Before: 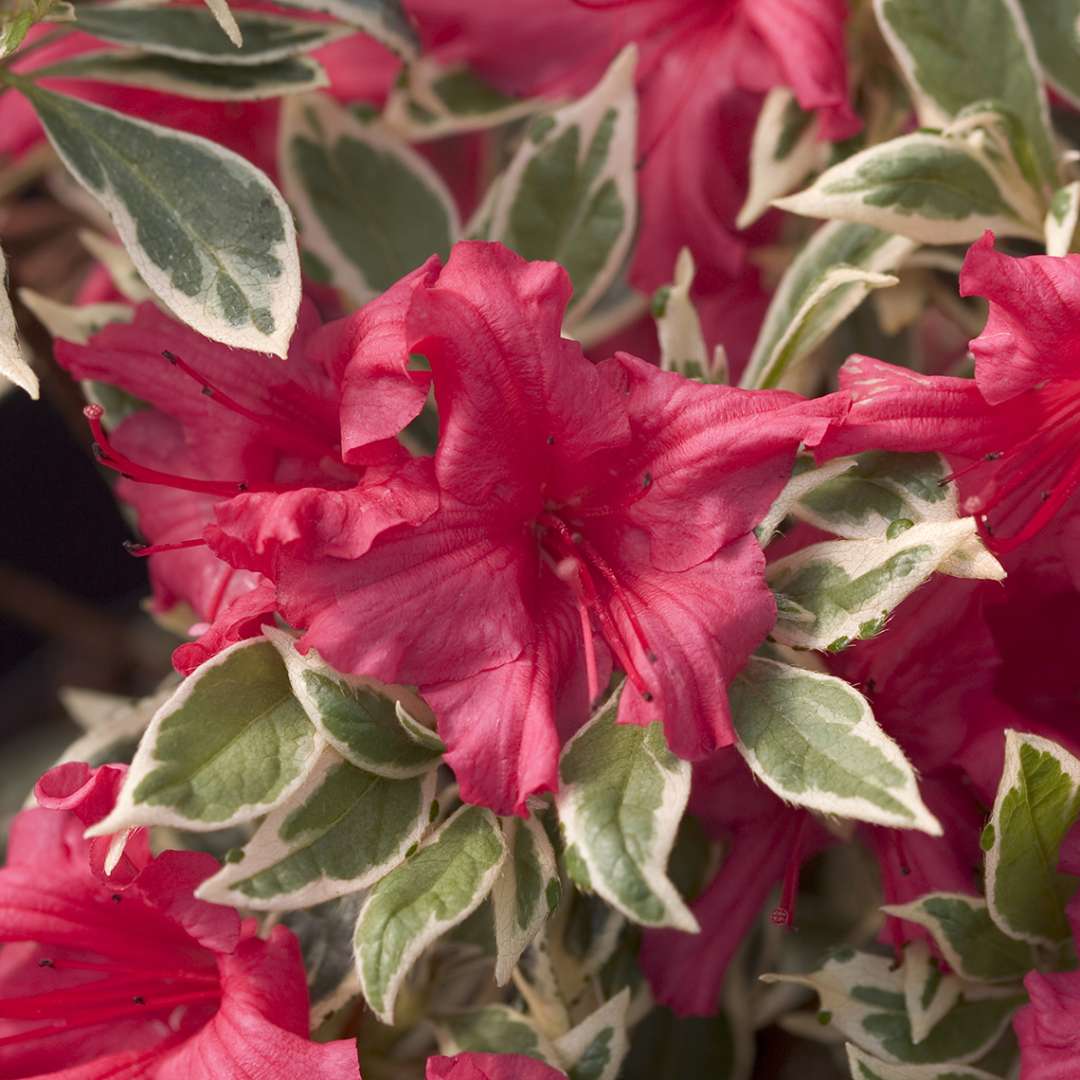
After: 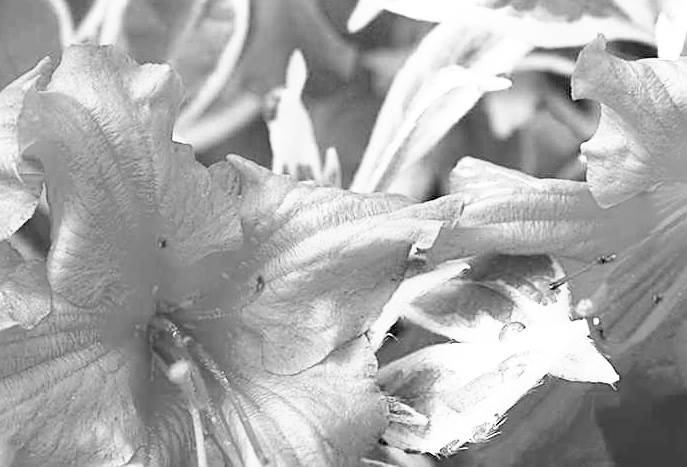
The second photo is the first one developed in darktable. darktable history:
exposure: black level correction 0, exposure 0.5 EV, compensate highlight preservation false
base curve: curves: ch0 [(0, 0) (0.495, 0.917) (1, 1)], preserve colors none
crop: left 36.005%, top 18.293%, right 0.31%, bottom 38.444%
sharpen: on, module defaults
monochrome: on, module defaults
shadows and highlights: shadows 0, highlights 40
rgb levels: levels [[0.01, 0.419, 0.839], [0, 0.5, 1], [0, 0.5, 1]]
